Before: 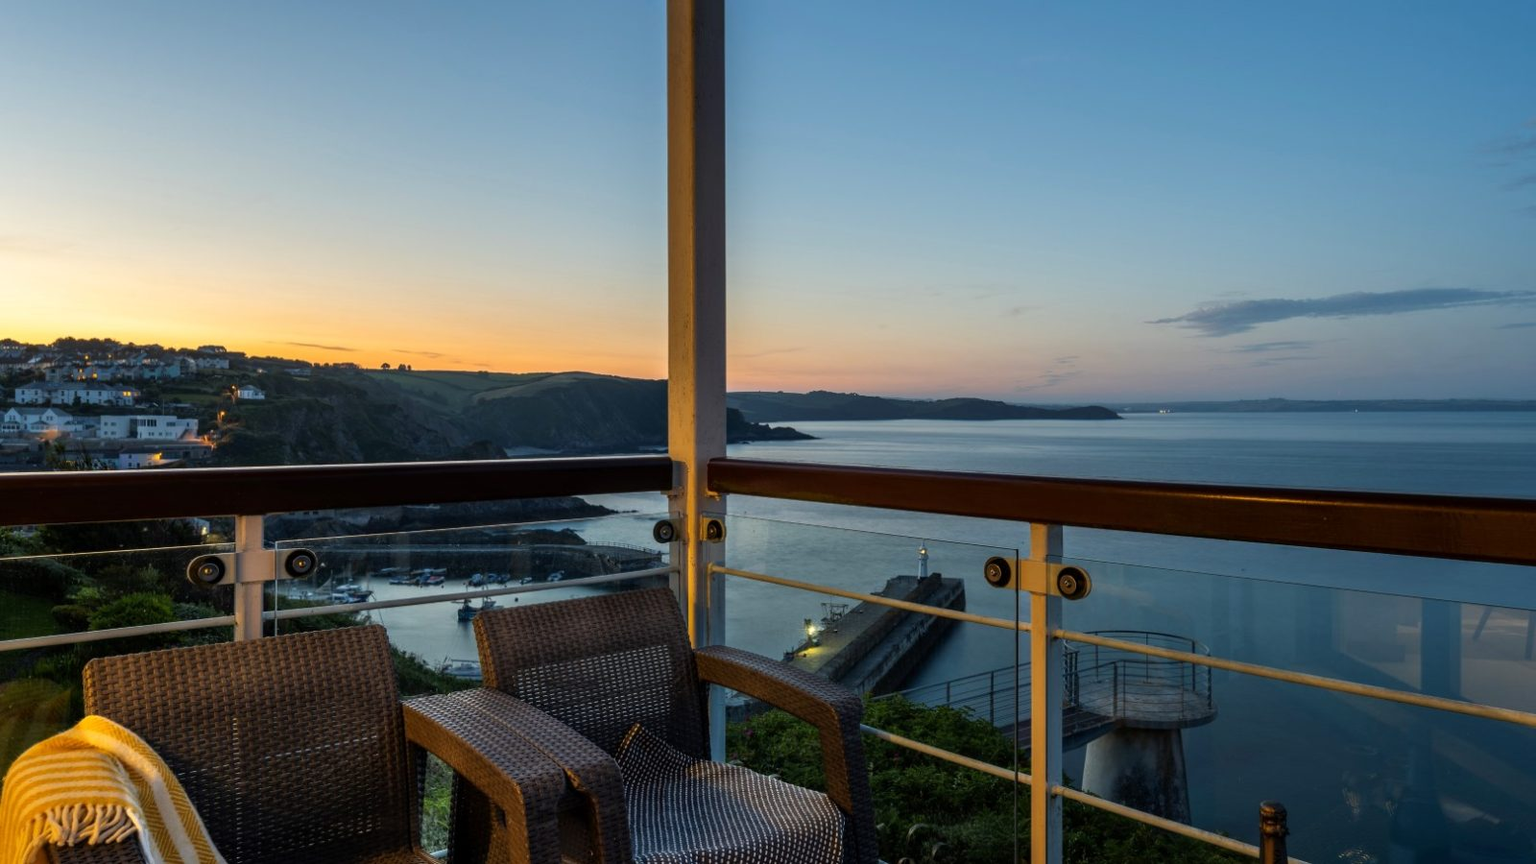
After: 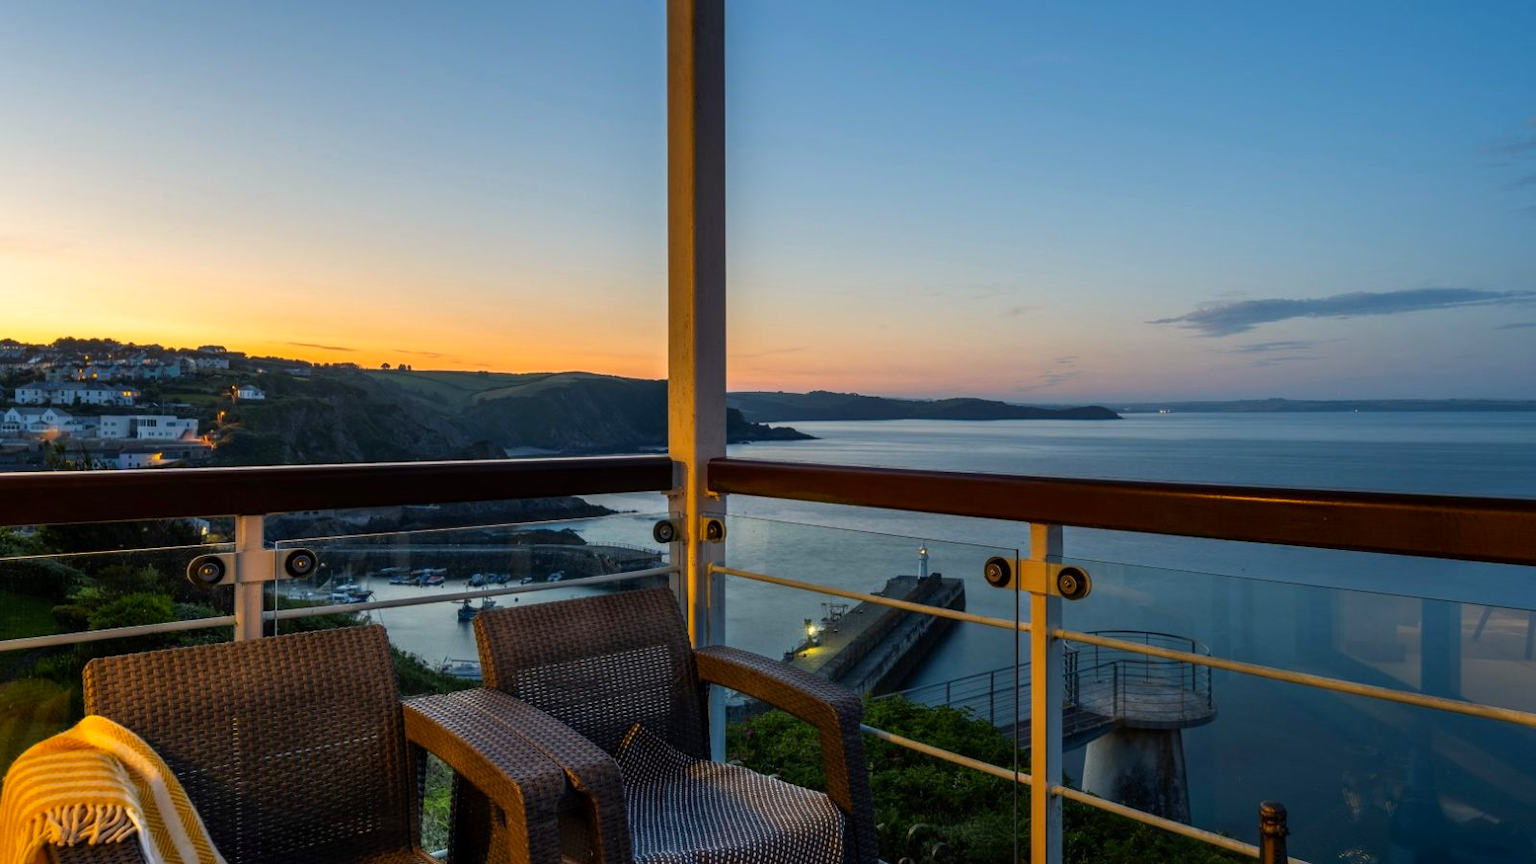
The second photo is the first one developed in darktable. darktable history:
color correction: highlights a* 3.22, highlights b* 1.93, saturation 1.19
